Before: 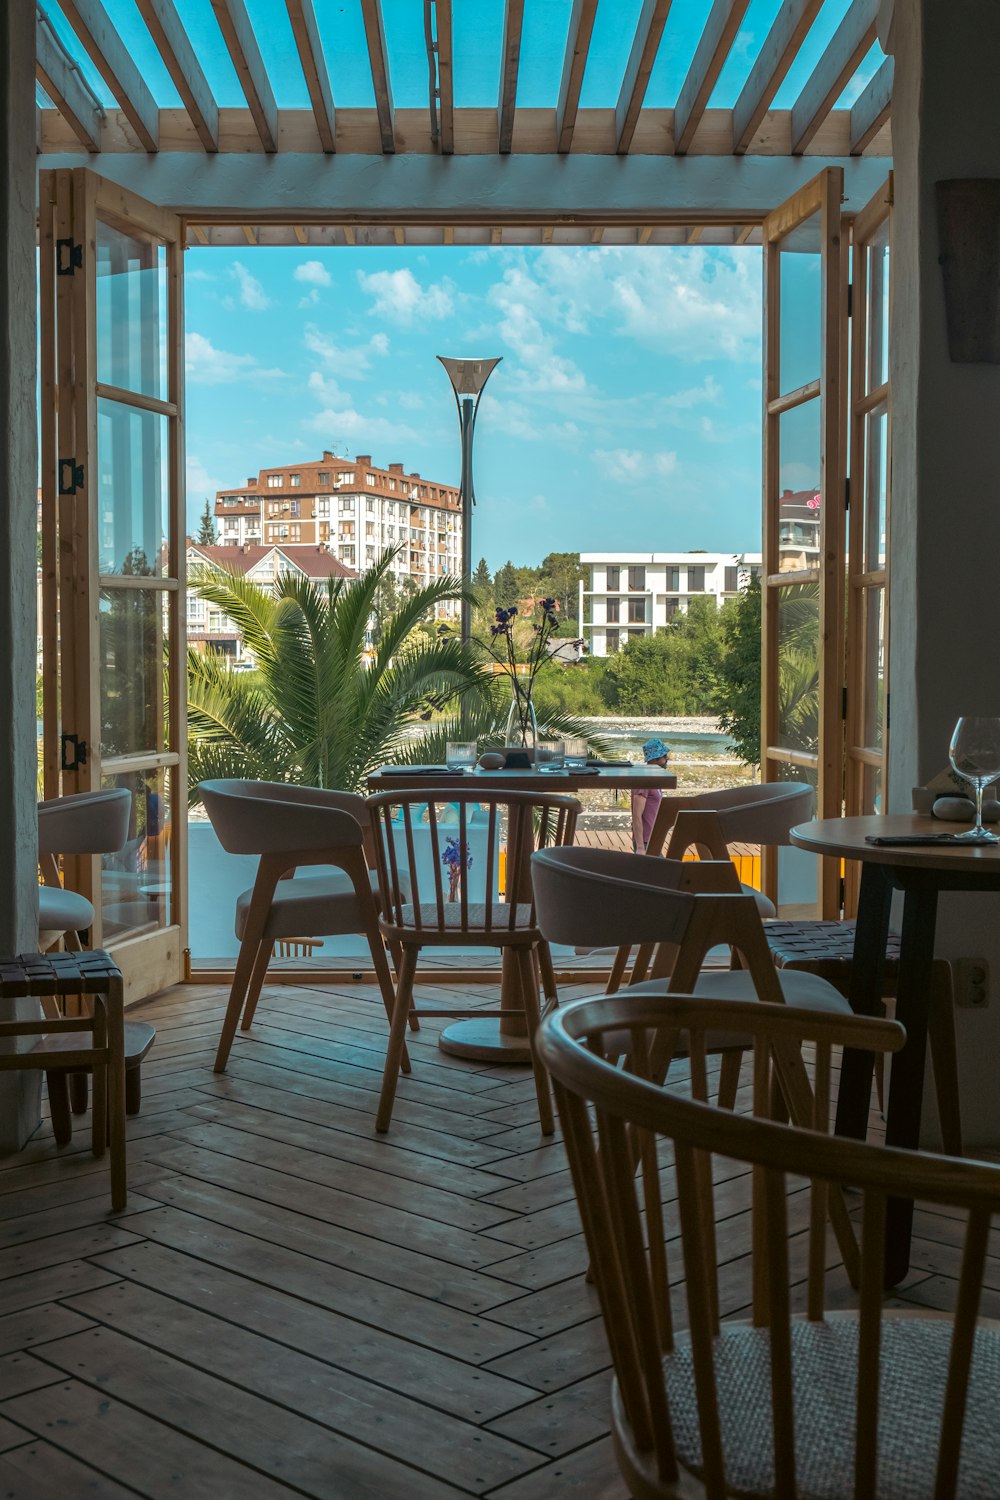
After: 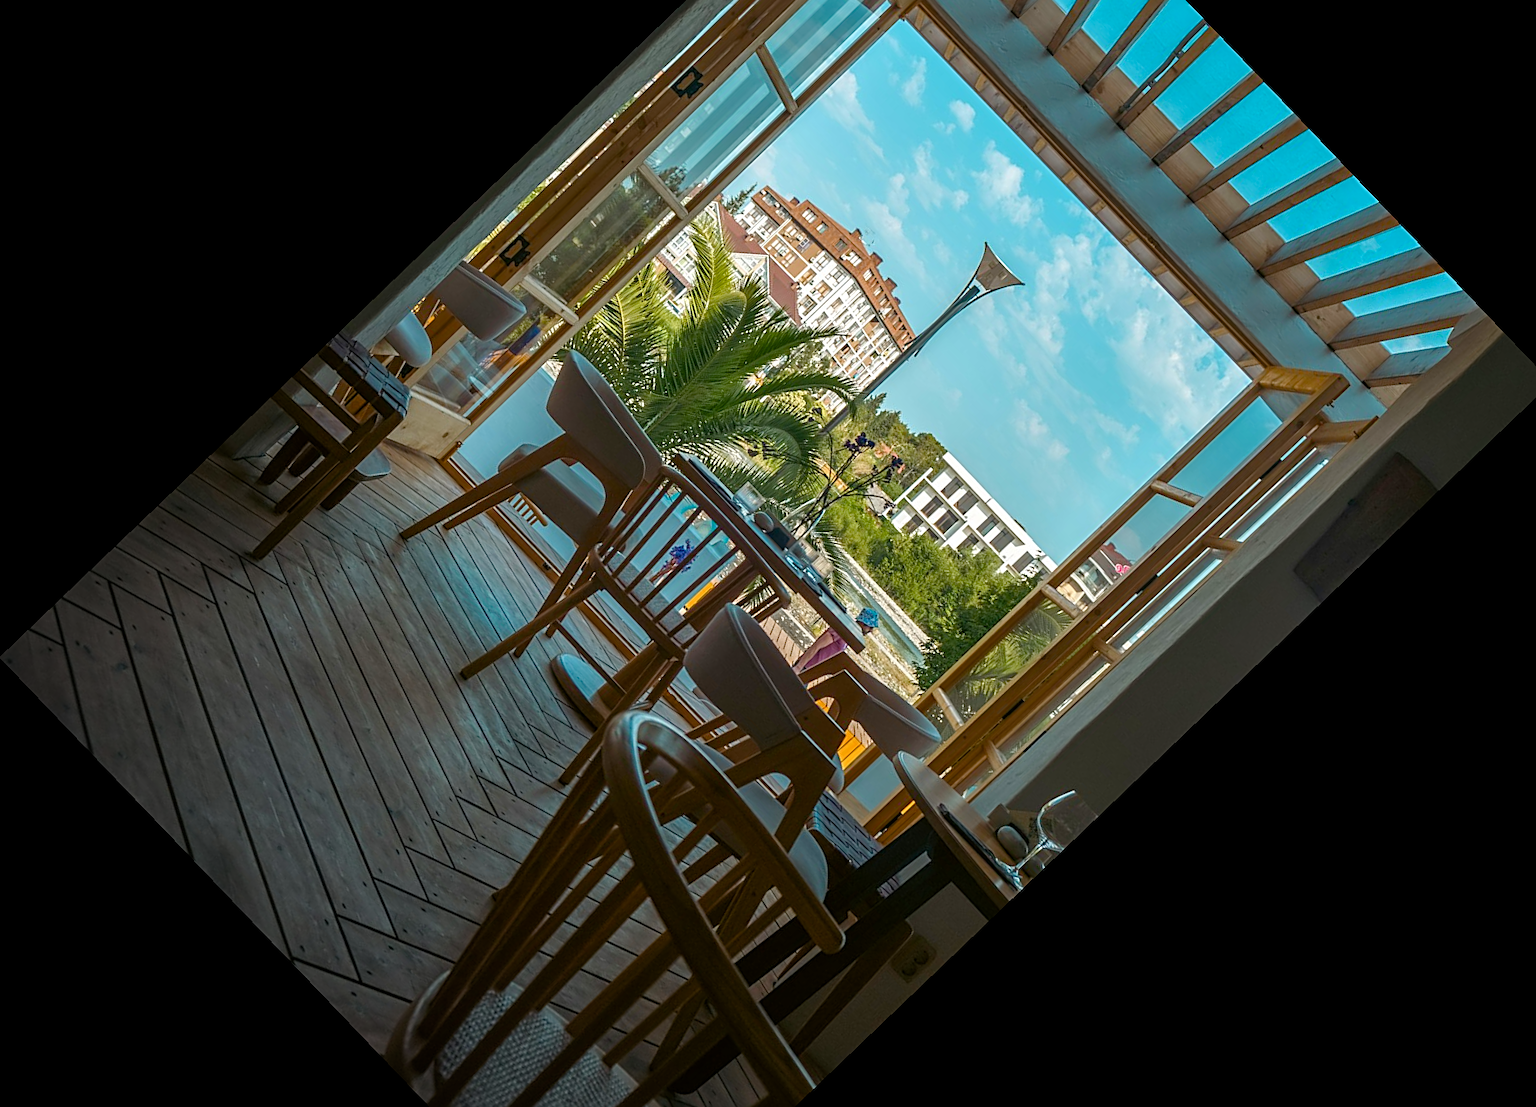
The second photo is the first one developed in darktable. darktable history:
sharpen: on, module defaults
vignetting: fall-off start 73.57%, center (0.22, -0.235)
crop and rotate: angle -46.26°, top 16.234%, right 0.912%, bottom 11.704%
color balance rgb: perceptual saturation grading › global saturation 20%, perceptual saturation grading › highlights -25%, perceptual saturation grading › shadows 50%
